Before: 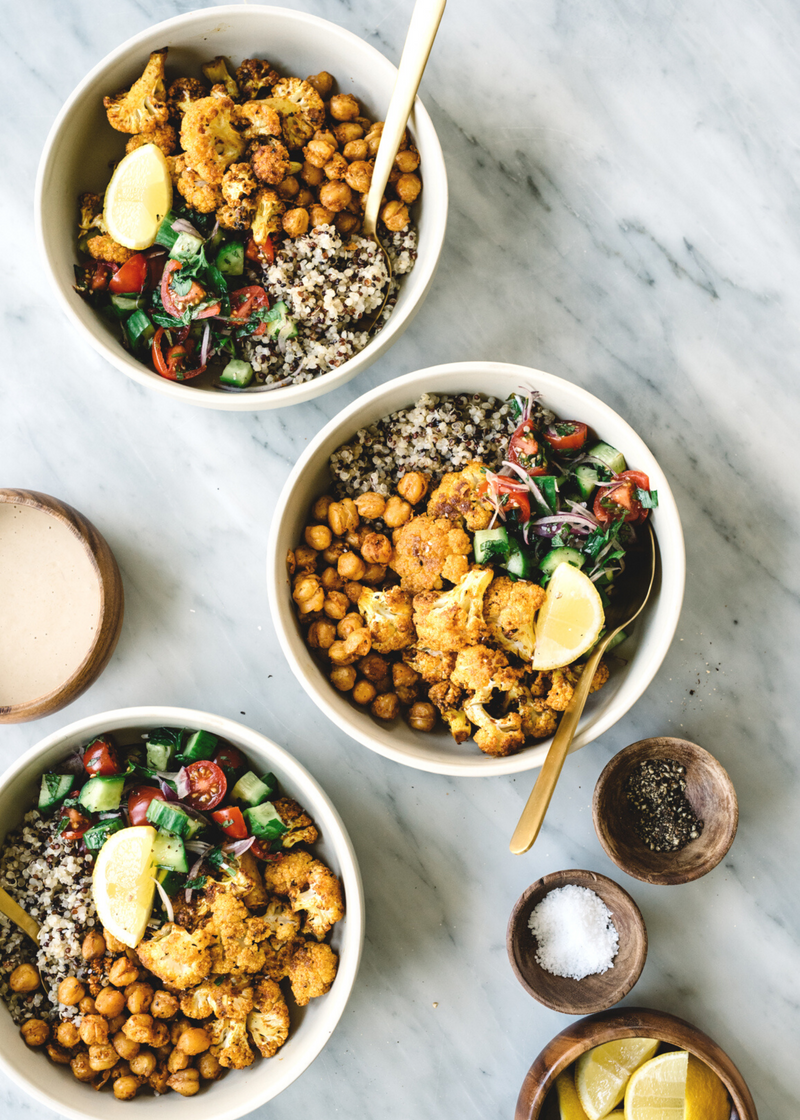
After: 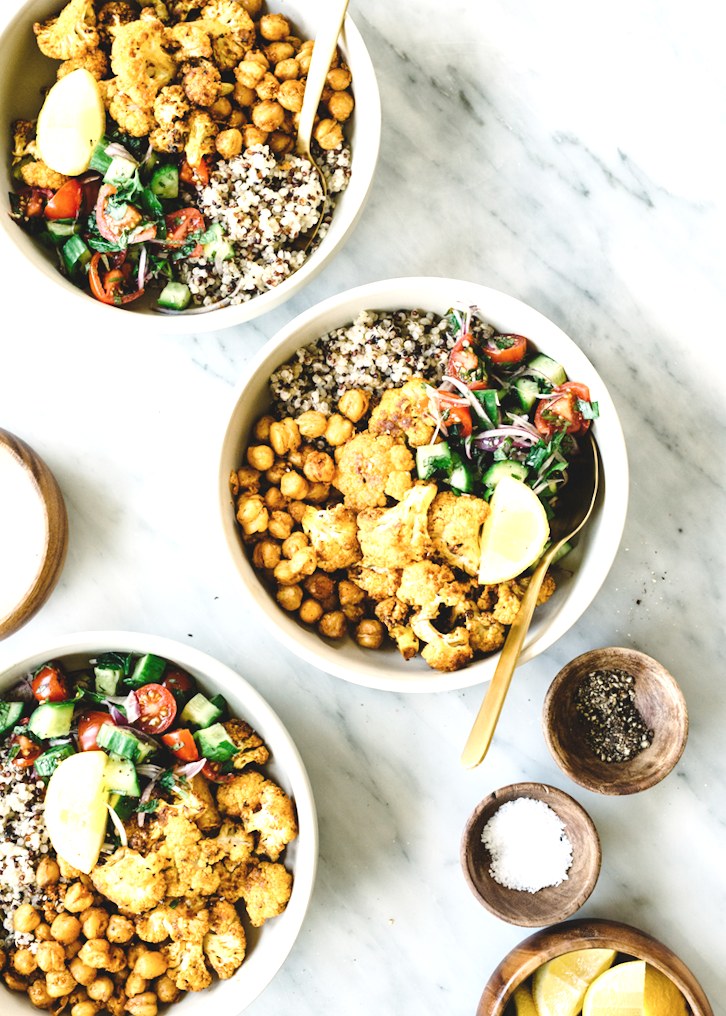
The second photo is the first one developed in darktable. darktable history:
exposure: exposure -0.154 EV, compensate highlight preservation false
tone equalizer: -8 EV -0.765 EV, -7 EV -0.7 EV, -6 EV -0.624 EV, -5 EV -0.37 EV, -3 EV 0.395 EV, -2 EV 0.6 EV, -1 EV 0.685 EV, +0 EV 0.72 EV, smoothing diameter 24.84%, edges refinement/feathering 14.73, preserve details guided filter
tone curve: curves: ch0 [(0, 0) (0.051, 0.047) (0.102, 0.099) (0.228, 0.275) (0.432, 0.535) (0.695, 0.778) (0.908, 0.946) (1, 1)]; ch1 [(0, 0) (0.339, 0.298) (0.402, 0.363) (0.453, 0.421) (0.483, 0.469) (0.494, 0.493) (0.504, 0.501) (0.527, 0.538) (0.563, 0.595) (0.597, 0.632) (1, 1)]; ch2 [(0, 0) (0.48, 0.48) (0.504, 0.5) (0.539, 0.554) (0.59, 0.63) (0.642, 0.684) (0.824, 0.815) (1, 1)], preserve colors none
crop and rotate: angle 1.63°, left 5.556%, top 5.672%
